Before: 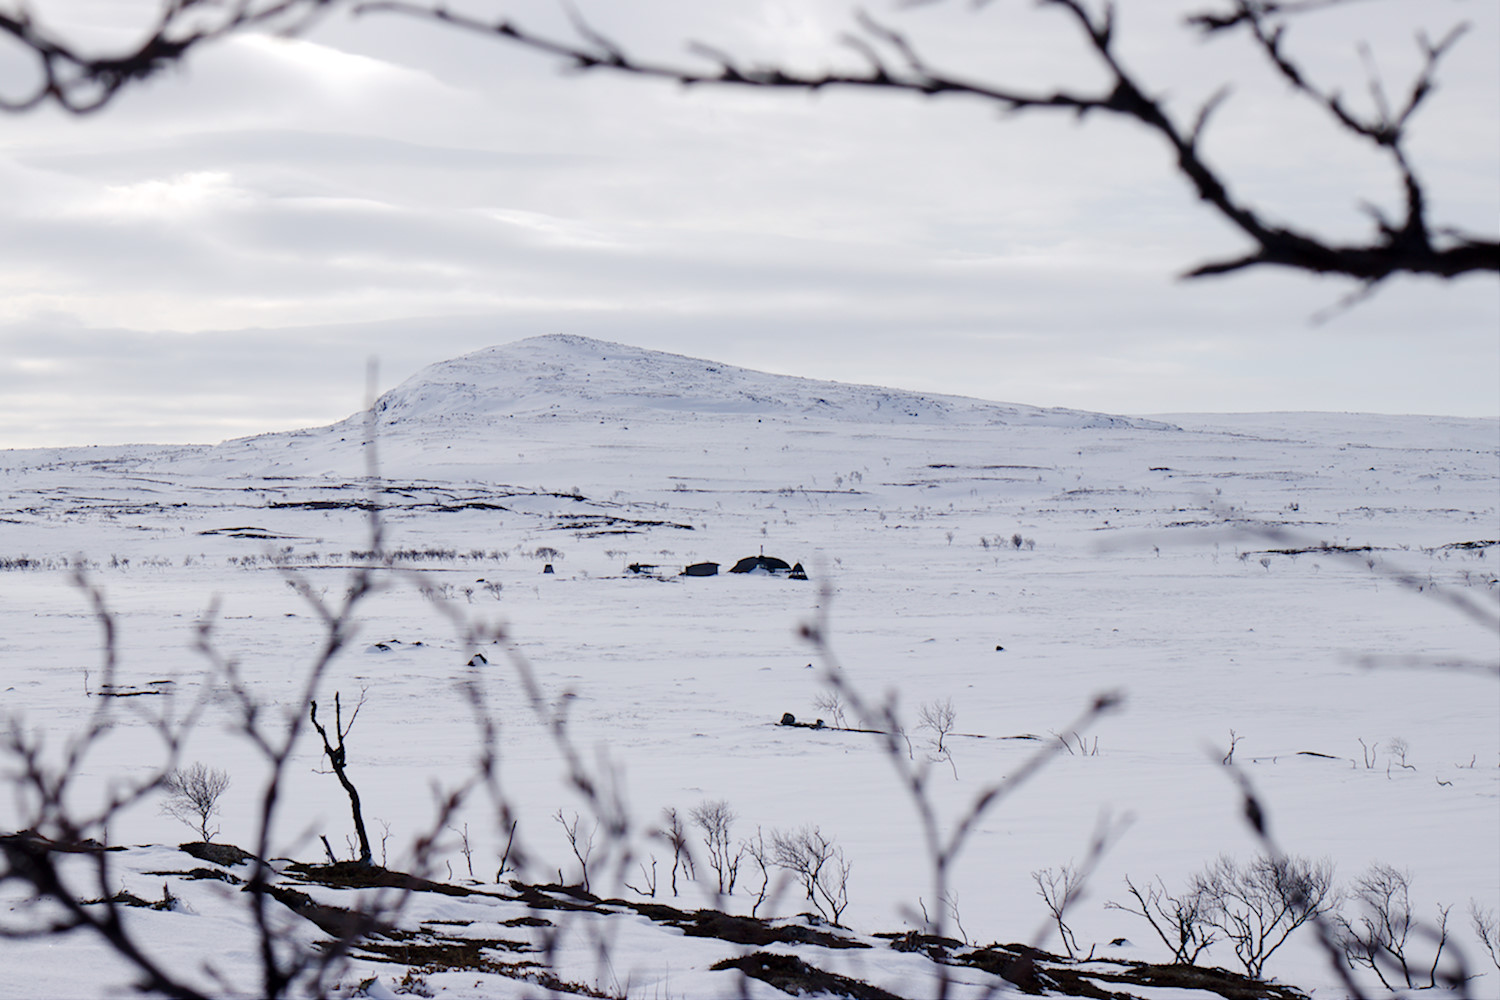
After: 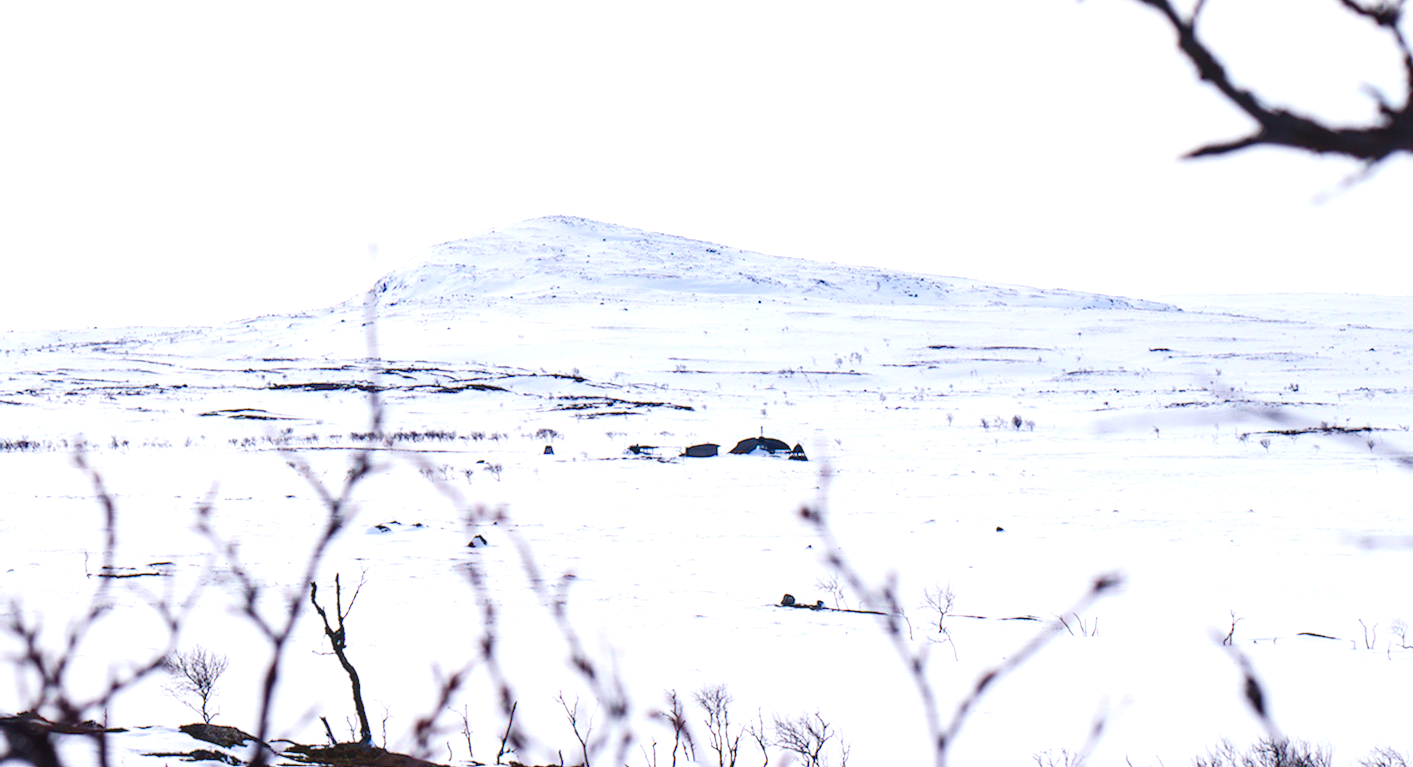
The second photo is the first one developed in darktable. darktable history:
crop and rotate: angle 0.037°, top 11.93%, right 5.686%, bottom 11.242%
contrast brightness saturation: contrast 0.163, saturation 0.326
exposure: exposure 0.943 EV, compensate highlight preservation false
local contrast: on, module defaults
